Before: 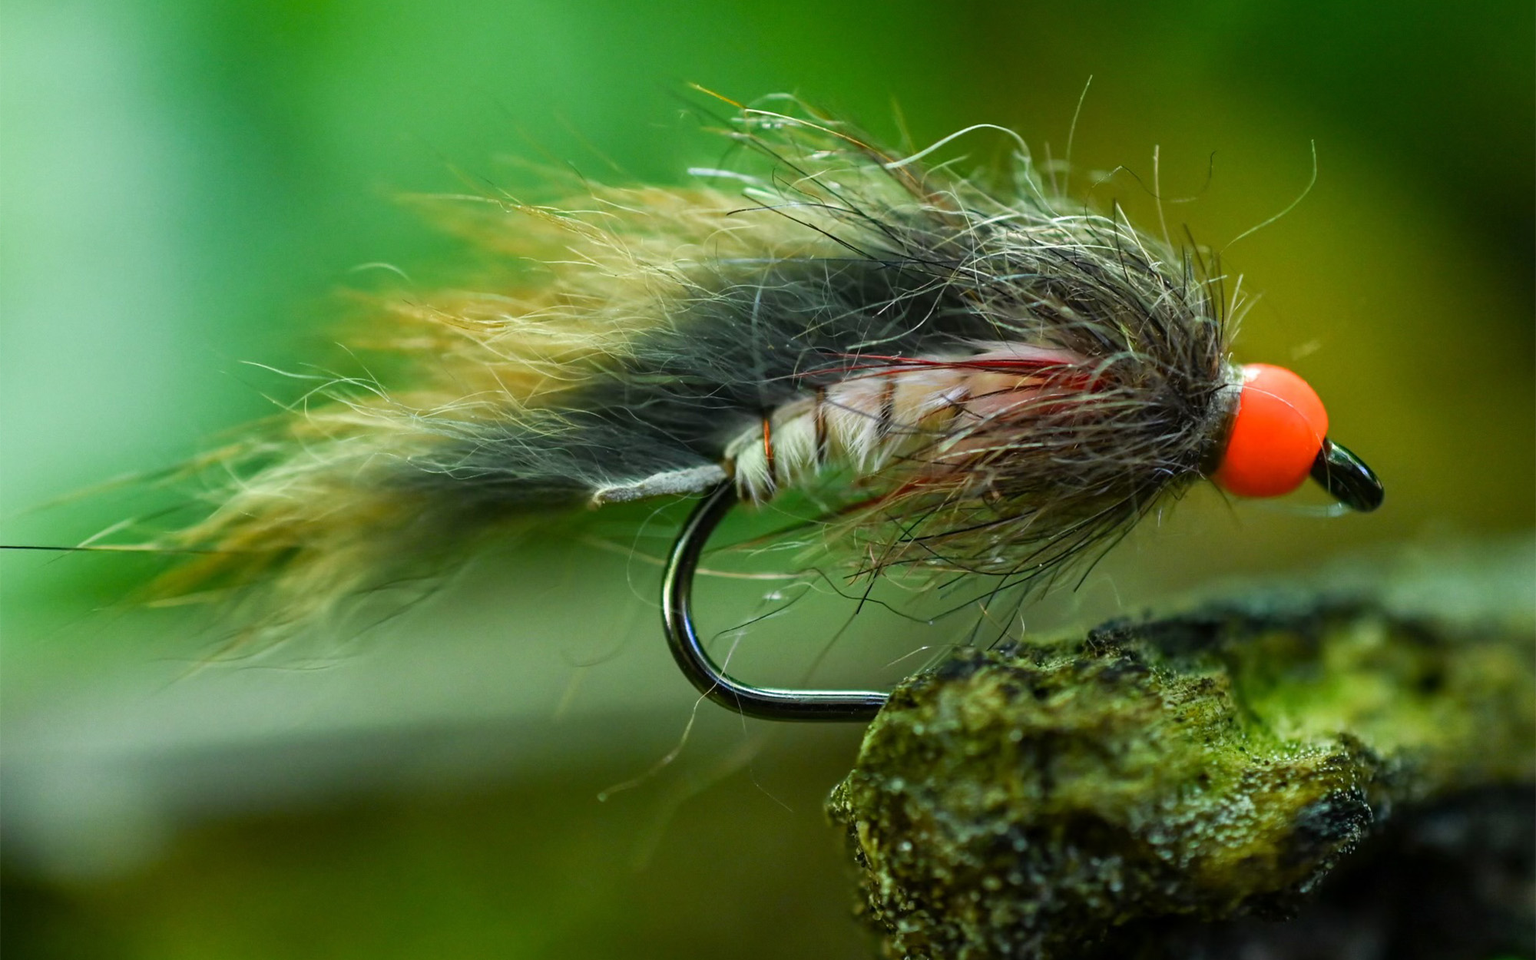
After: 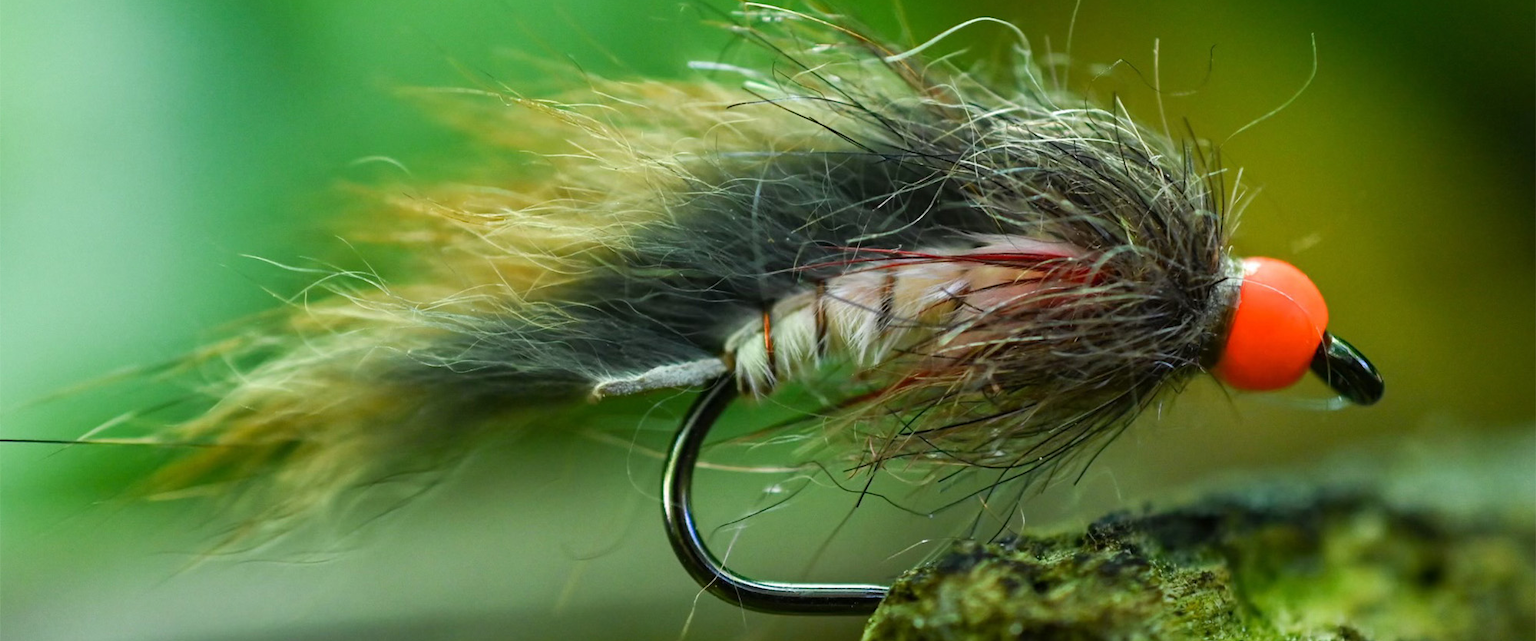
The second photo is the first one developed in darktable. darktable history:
crop: top 11.159%, bottom 22.029%
